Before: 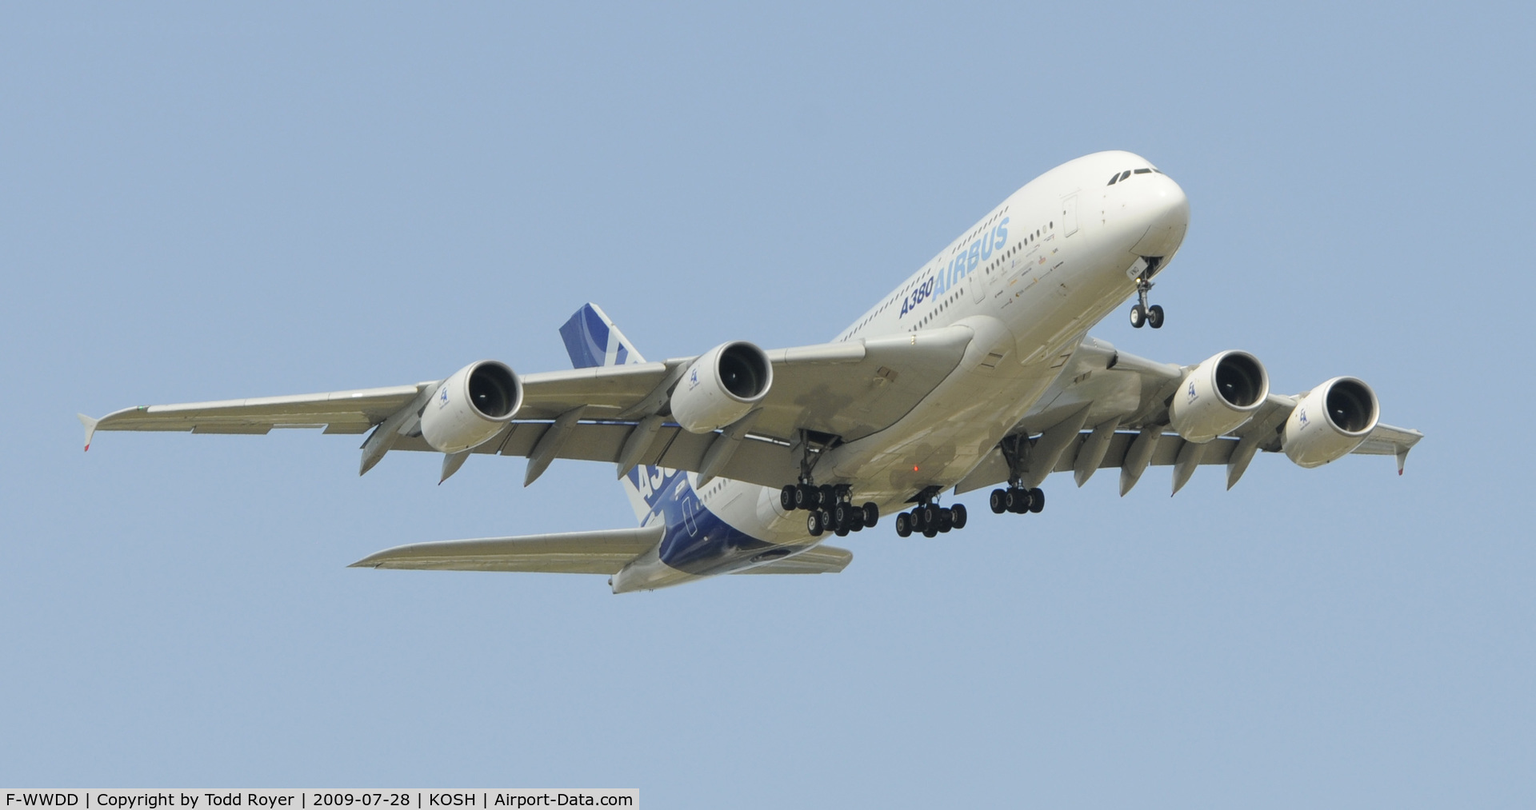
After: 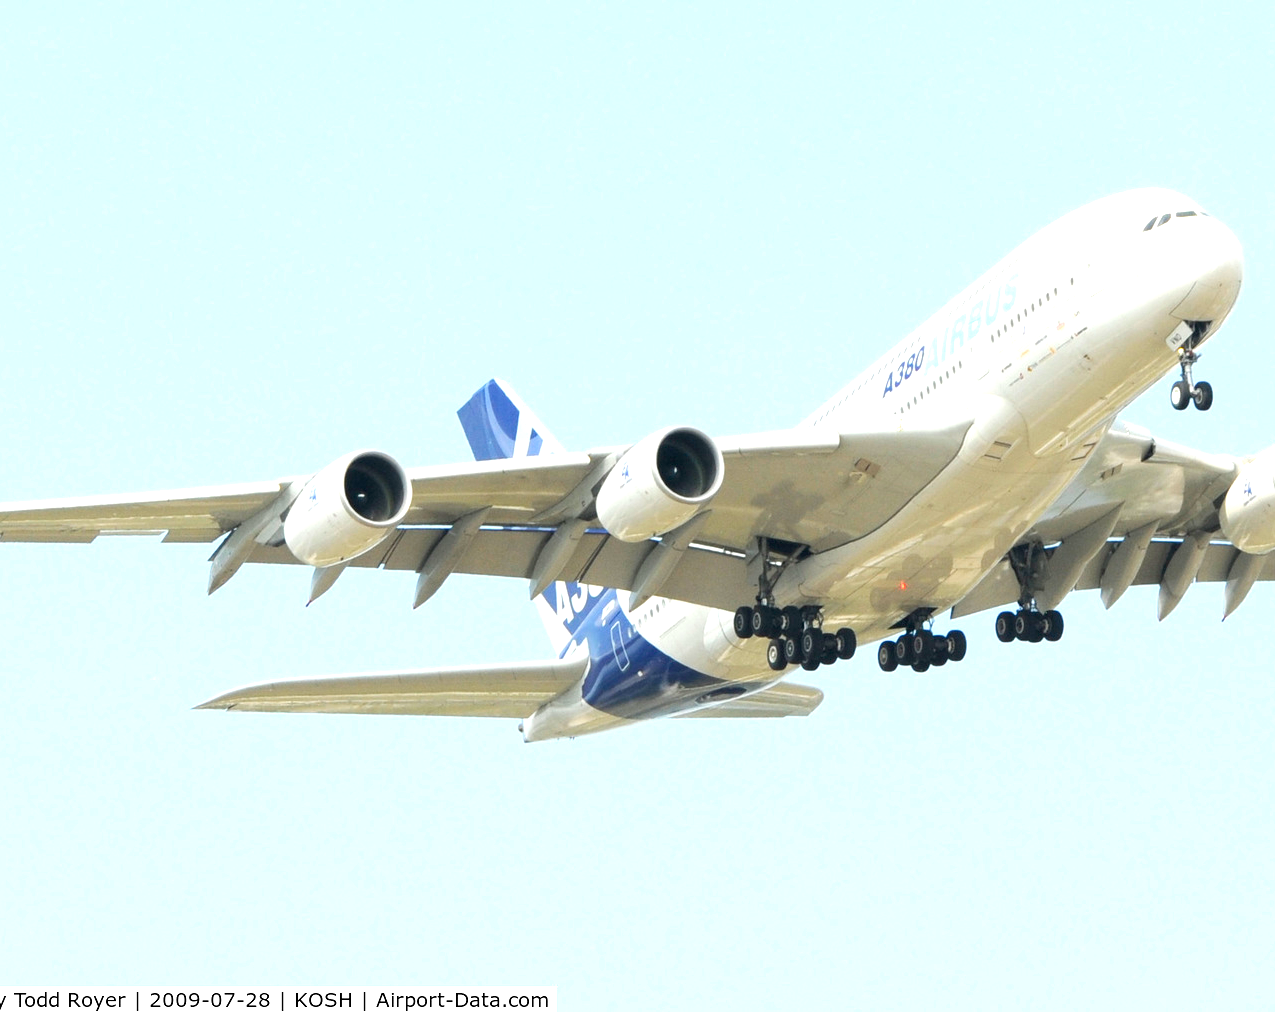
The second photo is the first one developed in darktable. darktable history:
tone equalizer: edges refinement/feathering 500, mask exposure compensation -1.57 EV, preserve details guided filter
crop and rotate: left 12.647%, right 20.922%
exposure: black level correction 0.002, exposure 1.321 EV, compensate highlight preservation false
